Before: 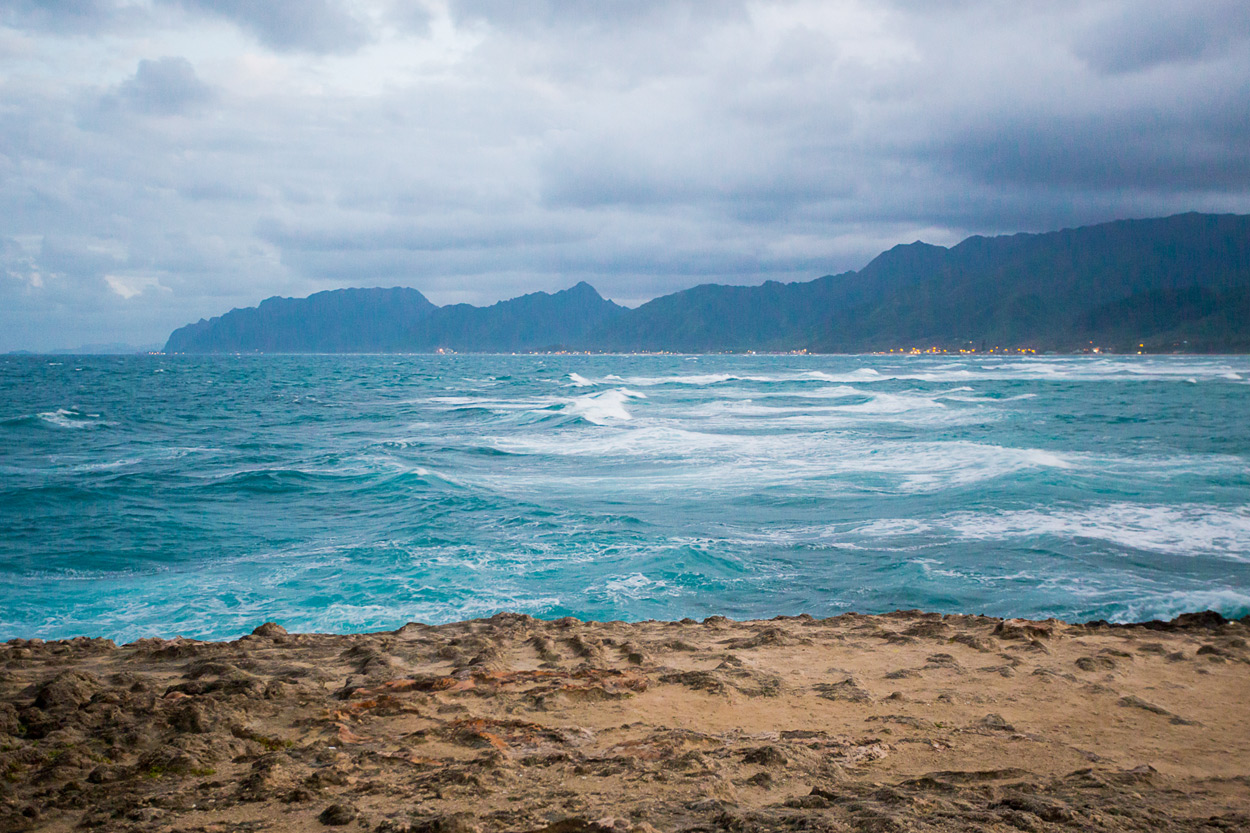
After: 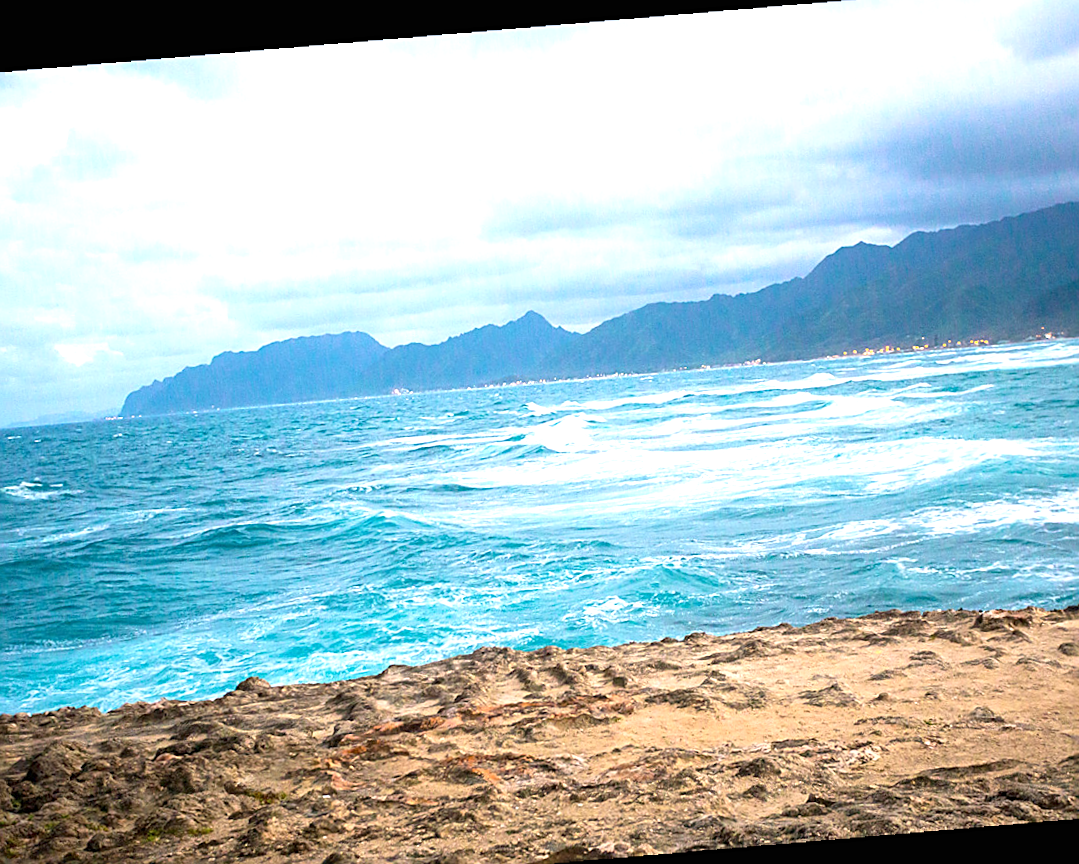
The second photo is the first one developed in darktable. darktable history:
crop and rotate: angle 1°, left 4.281%, top 0.642%, right 11.383%, bottom 2.486%
sharpen: on, module defaults
exposure: black level correction 0, exposure 1.1 EV, compensate exposure bias true, compensate highlight preservation false
rotate and perspective: rotation -4.2°, shear 0.006, automatic cropping off
